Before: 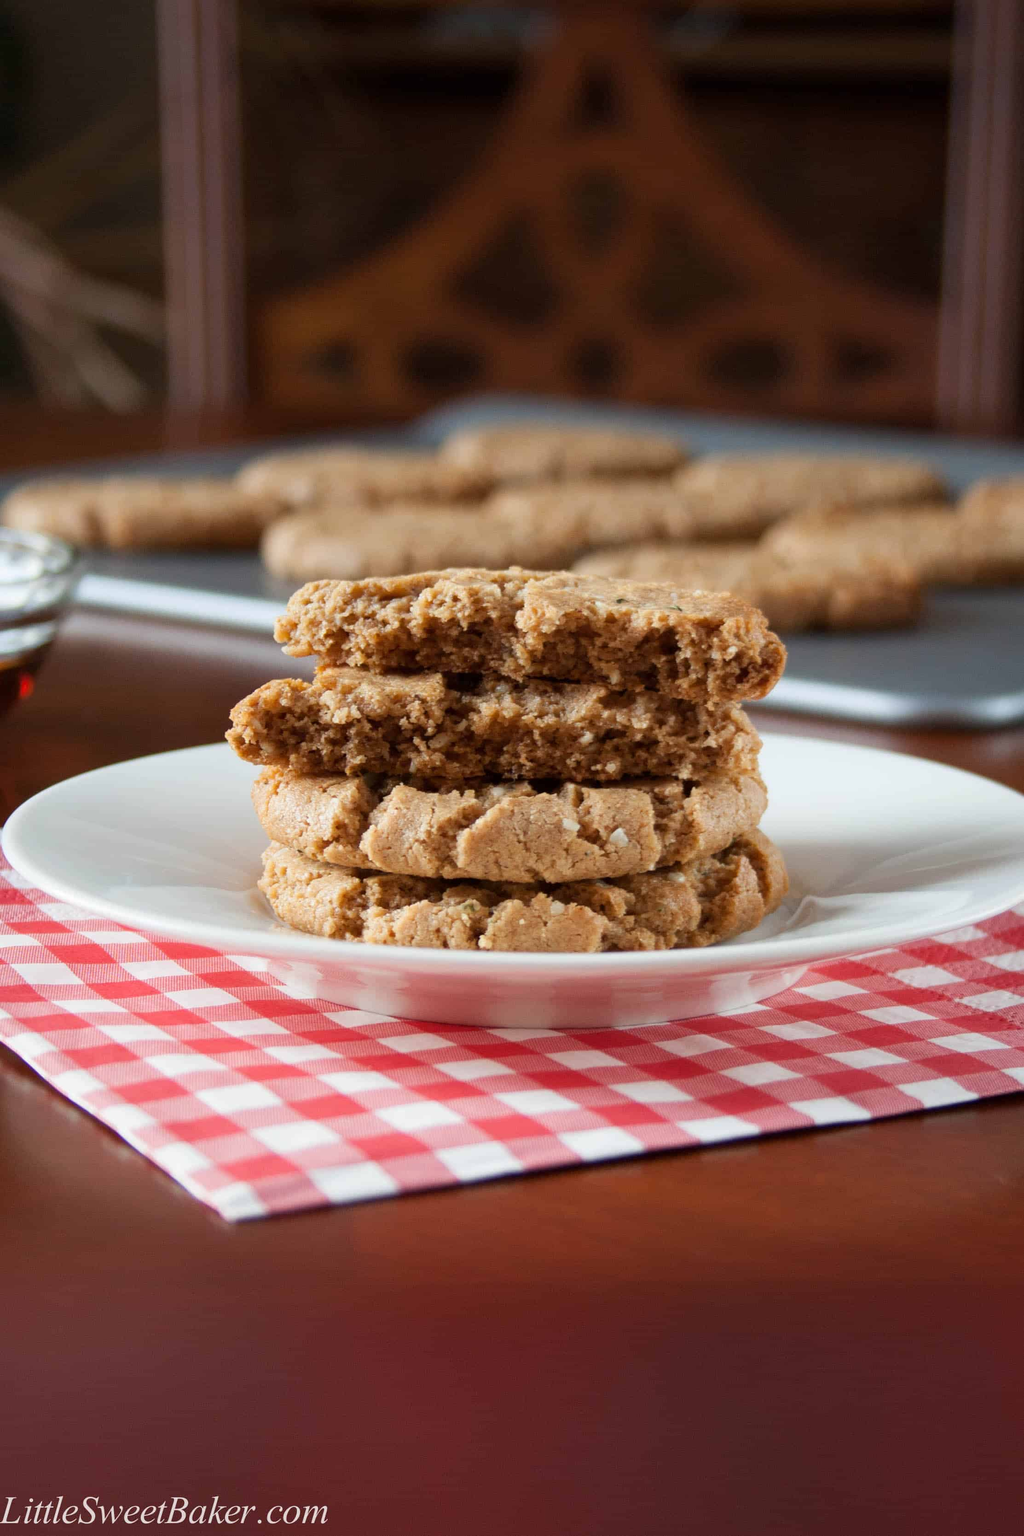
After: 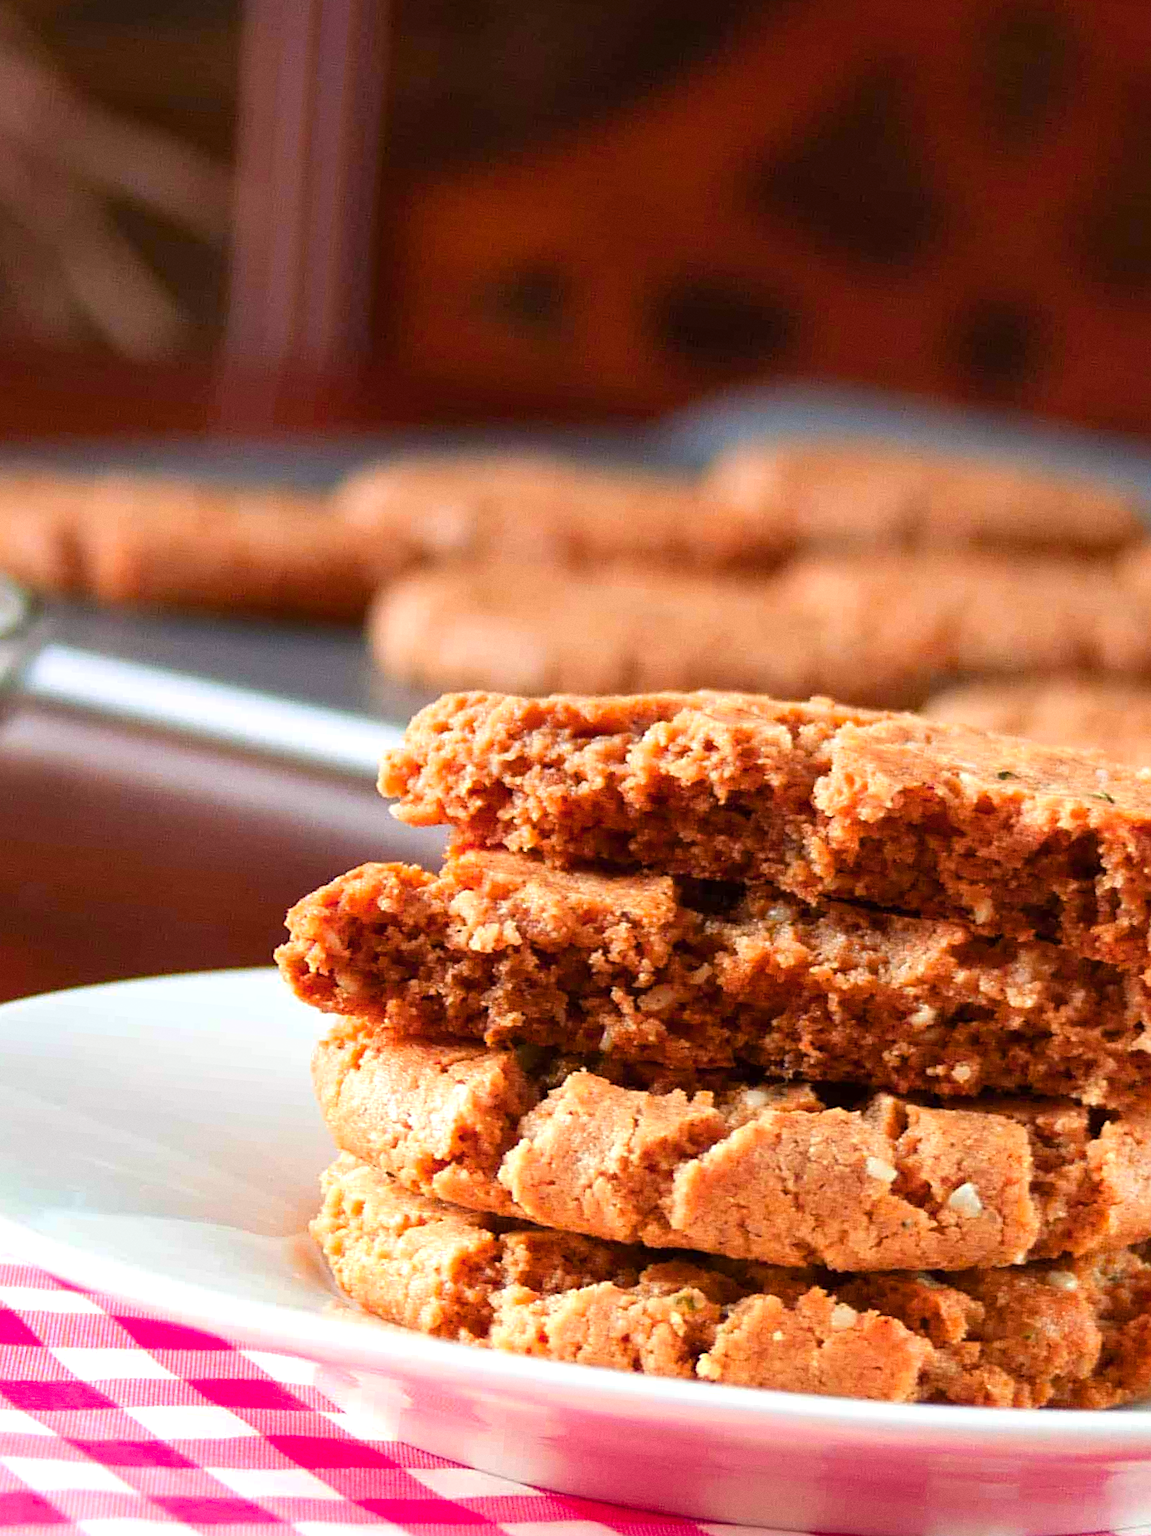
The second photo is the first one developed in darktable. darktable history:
color balance rgb: linear chroma grading › global chroma 9.31%, global vibrance 41.49%
graduated density: density 0.38 EV, hardness 21%, rotation -6.11°, saturation 32%
color zones: curves: ch1 [(0.235, 0.558) (0.75, 0.5)]; ch2 [(0.25, 0.462) (0.749, 0.457)], mix 40.67%
grain: coarseness 0.09 ISO, strength 16.61%
crop and rotate: angle -4.99°, left 2.122%, top 6.945%, right 27.566%, bottom 30.519%
sharpen: on, module defaults
exposure: black level correction 0, exposure 0.5 EV, compensate highlight preservation false
